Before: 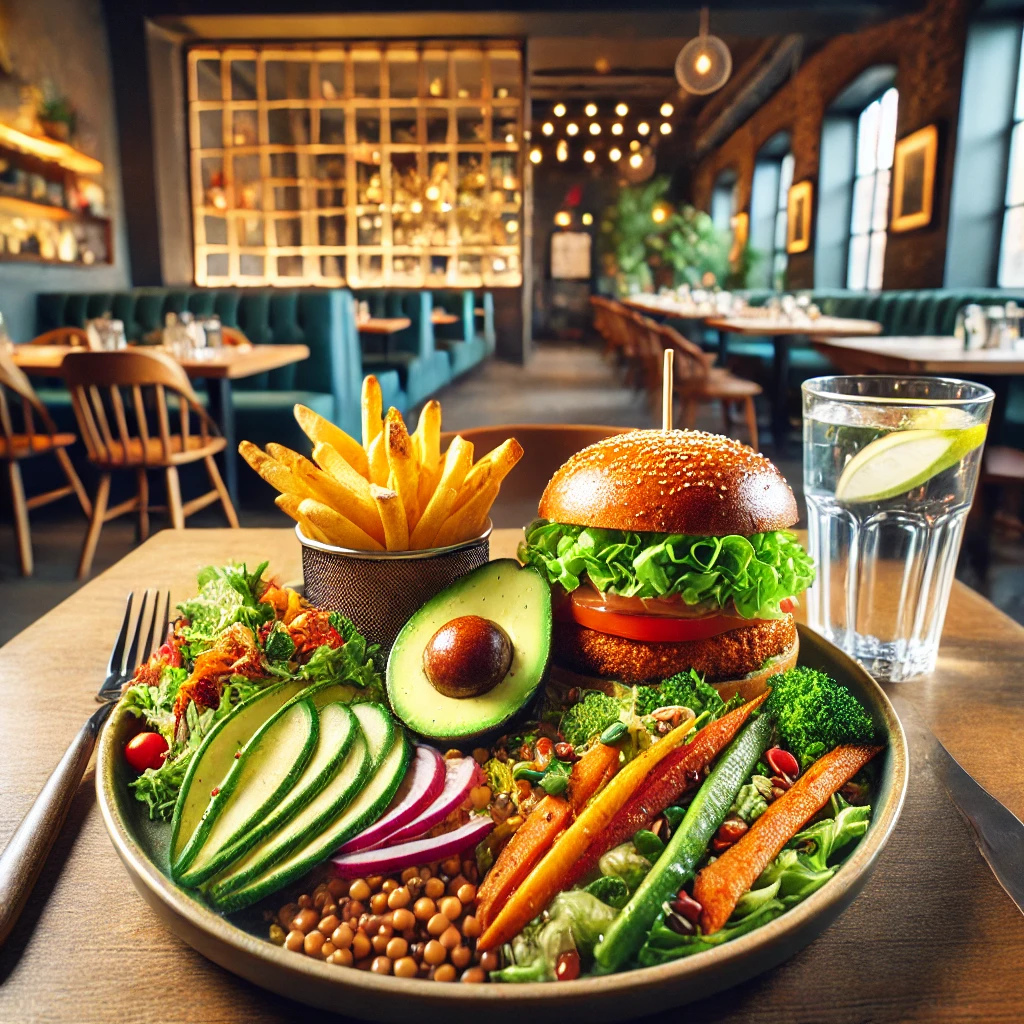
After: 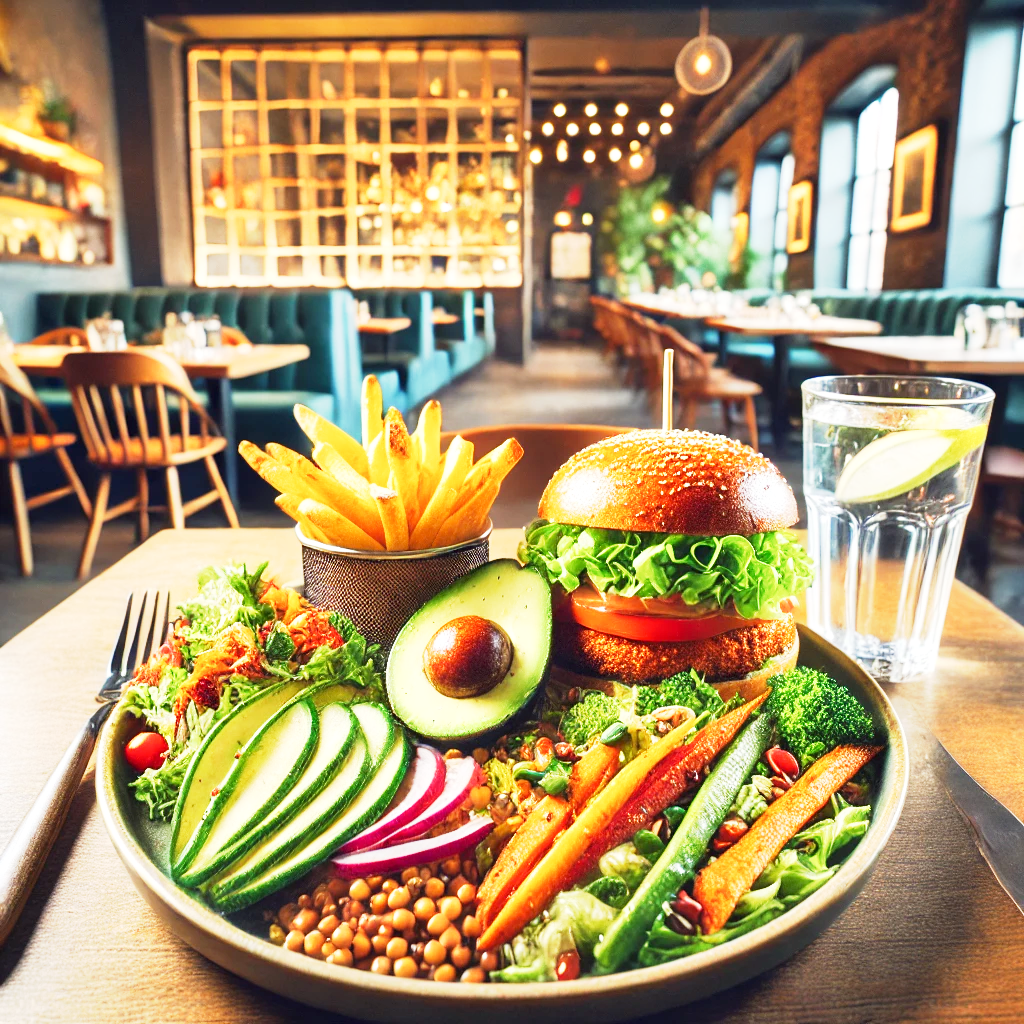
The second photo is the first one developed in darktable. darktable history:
base curve: curves: ch0 [(0, 0) (0.088, 0.125) (0.176, 0.251) (0.354, 0.501) (0.613, 0.749) (1, 0.877)], preserve colors none
exposure: exposure 0.767 EV, compensate highlight preservation false
